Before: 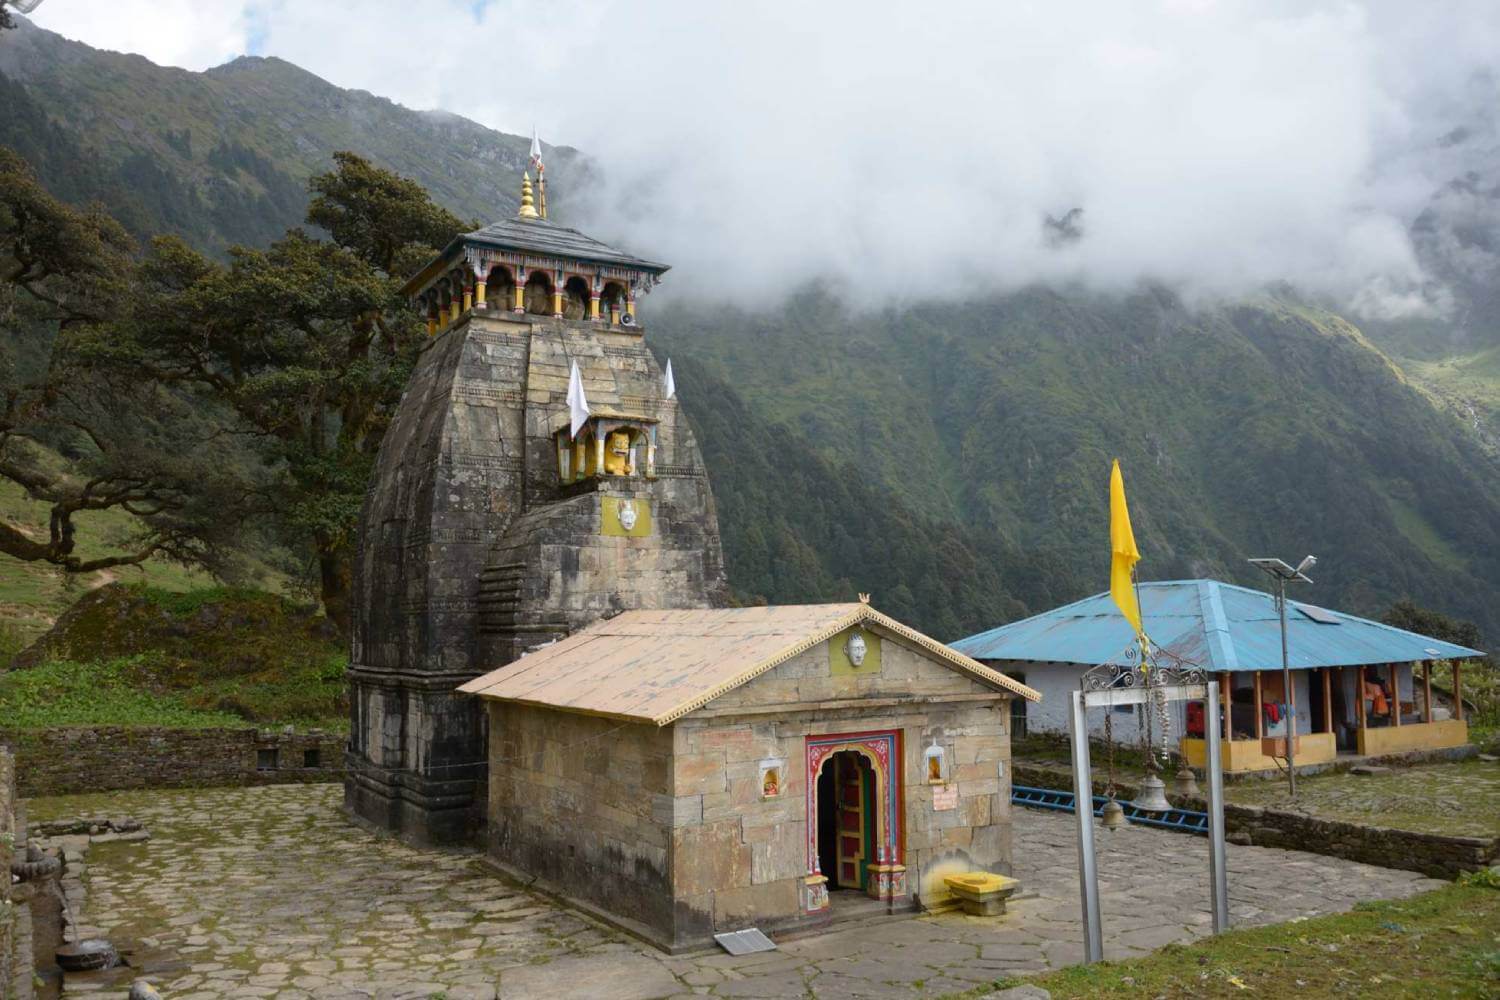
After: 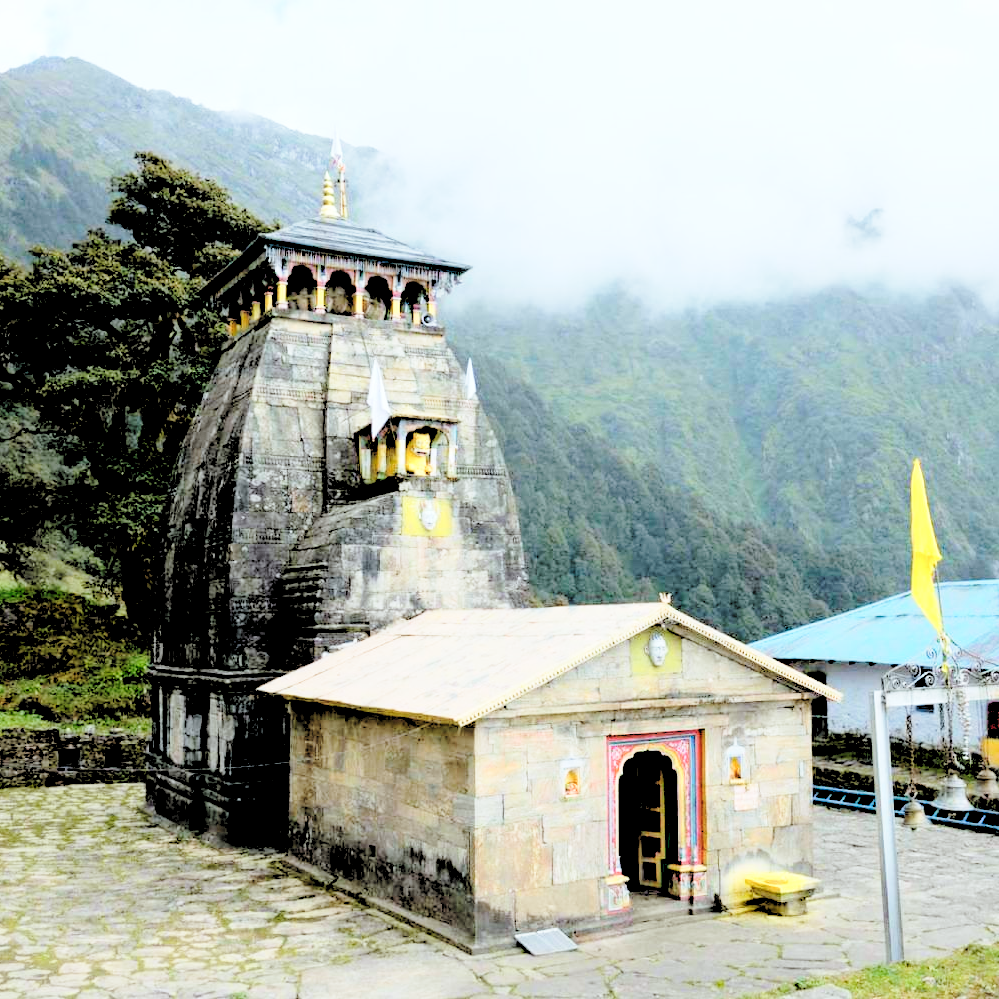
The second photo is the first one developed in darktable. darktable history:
base curve: curves: ch0 [(0, 0) (0.028, 0.03) (0.121, 0.232) (0.46, 0.748) (0.859, 0.968) (1, 1)], preserve colors none
color zones: curves: ch0 [(0, 0.558) (0.143, 0.559) (0.286, 0.529) (0.429, 0.505) (0.571, 0.5) (0.714, 0.5) (0.857, 0.5) (1, 0.558)]; ch1 [(0, 0.469) (0.01, 0.469) (0.12, 0.446) (0.248, 0.469) (0.5, 0.5) (0.748, 0.5) (0.99, 0.469) (1, 0.469)]
crop and rotate: left 13.342%, right 19.991%
contrast brightness saturation: contrast 0.1, brightness 0.02, saturation 0.02
rgb levels: levels [[0.027, 0.429, 0.996], [0, 0.5, 1], [0, 0.5, 1]]
color calibration: illuminant Planckian (black body), adaptation linear Bradford (ICC v4), x 0.364, y 0.367, temperature 4417.56 K, saturation algorithm version 1 (2020)
